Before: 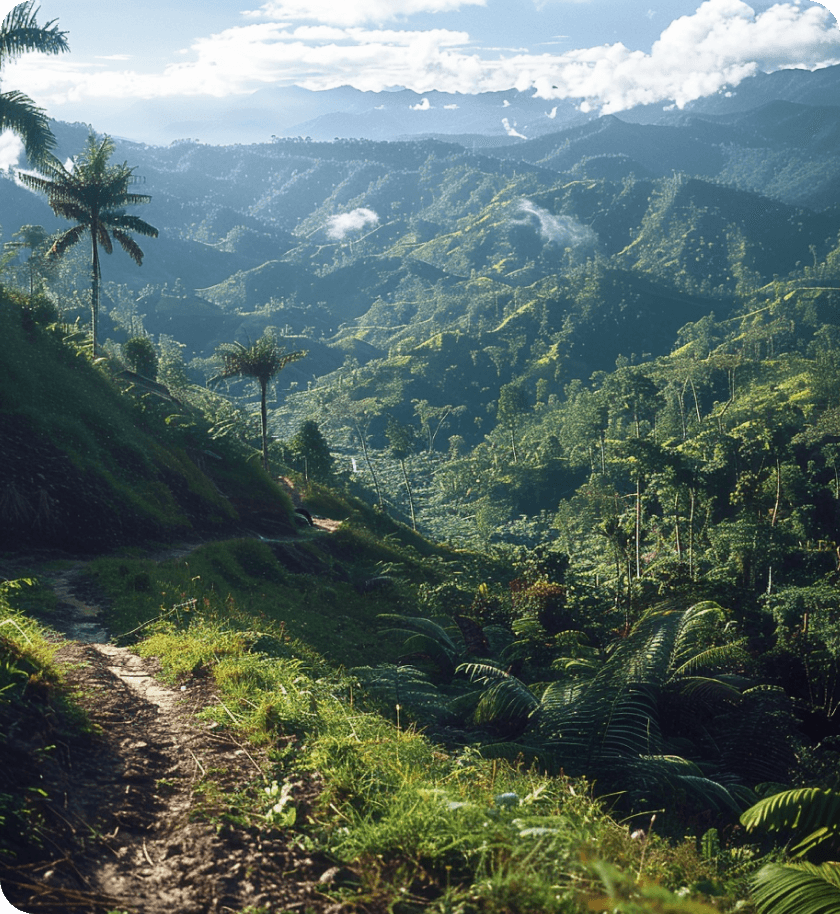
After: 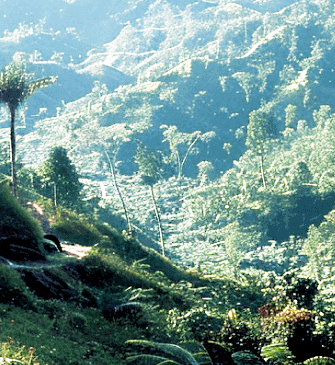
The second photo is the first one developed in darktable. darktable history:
crop: left 30%, top 30%, right 30%, bottom 30%
rgb levels: levels [[0.029, 0.461, 0.922], [0, 0.5, 1], [0, 0.5, 1]]
filmic rgb: middle gray luminance 12.74%, black relative exposure -10.13 EV, white relative exposure 3.47 EV, threshold 6 EV, target black luminance 0%, hardness 5.74, latitude 44.69%, contrast 1.221, highlights saturation mix 5%, shadows ↔ highlights balance 26.78%, add noise in highlights 0, preserve chrominance no, color science v3 (2019), use custom middle-gray values true, iterations of high-quality reconstruction 0, contrast in highlights soft, enable highlight reconstruction true
exposure: black level correction 0, exposure 1.1 EV, compensate highlight preservation false
